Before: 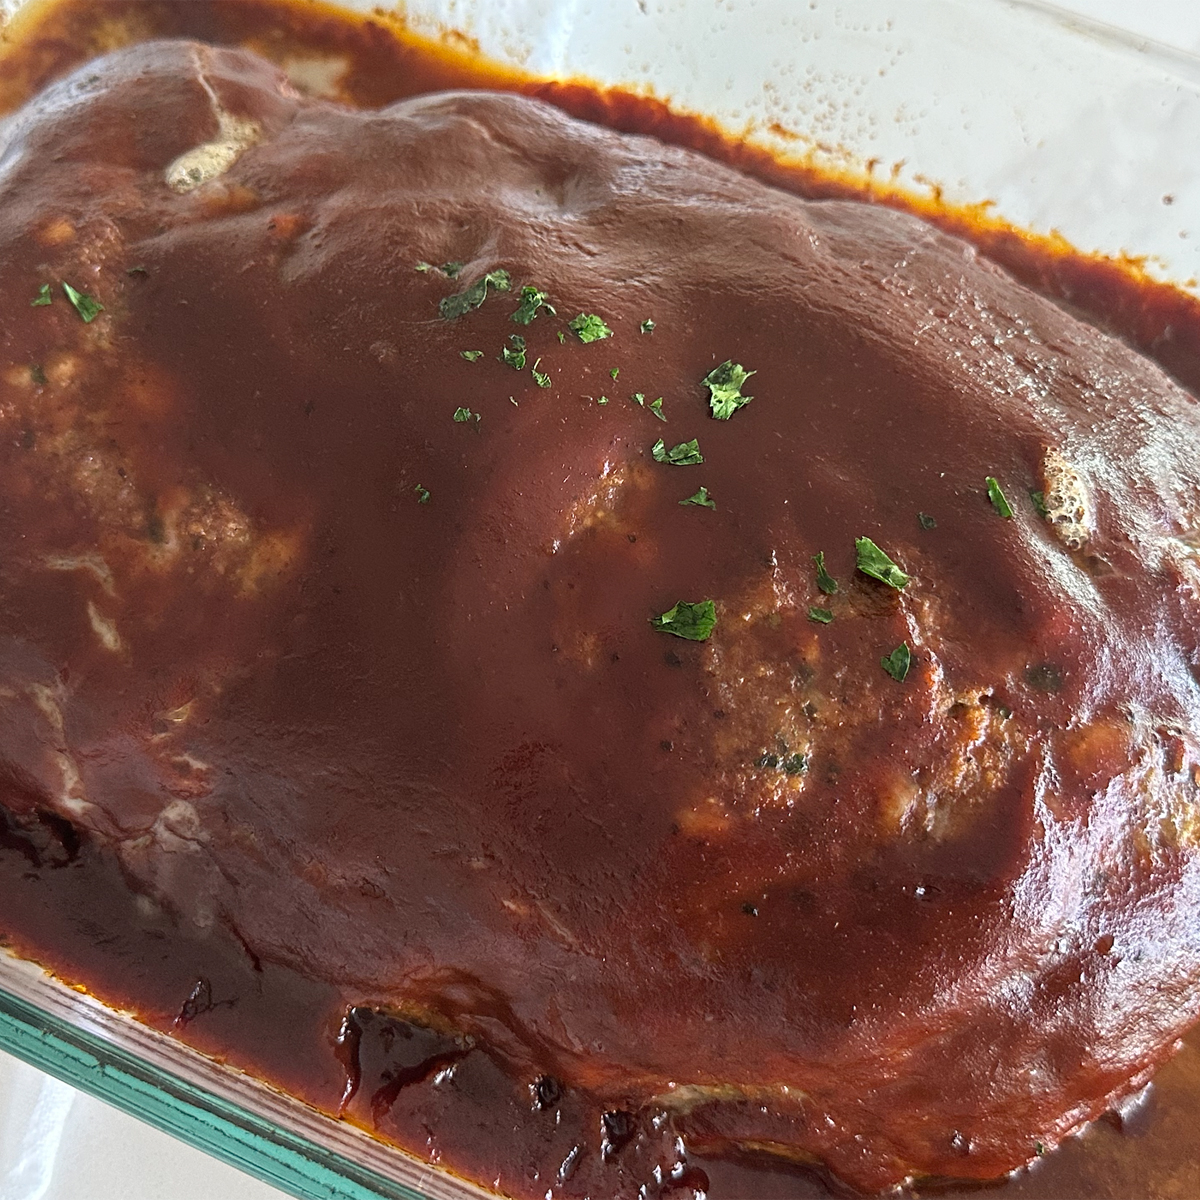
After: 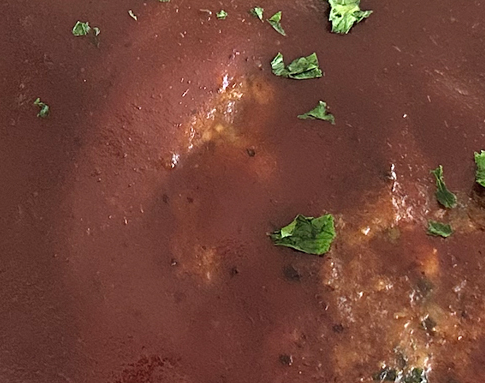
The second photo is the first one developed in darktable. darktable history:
white balance: emerald 1
crop: left 31.751%, top 32.172%, right 27.8%, bottom 35.83%
shadows and highlights: white point adjustment 1, soften with gaussian
